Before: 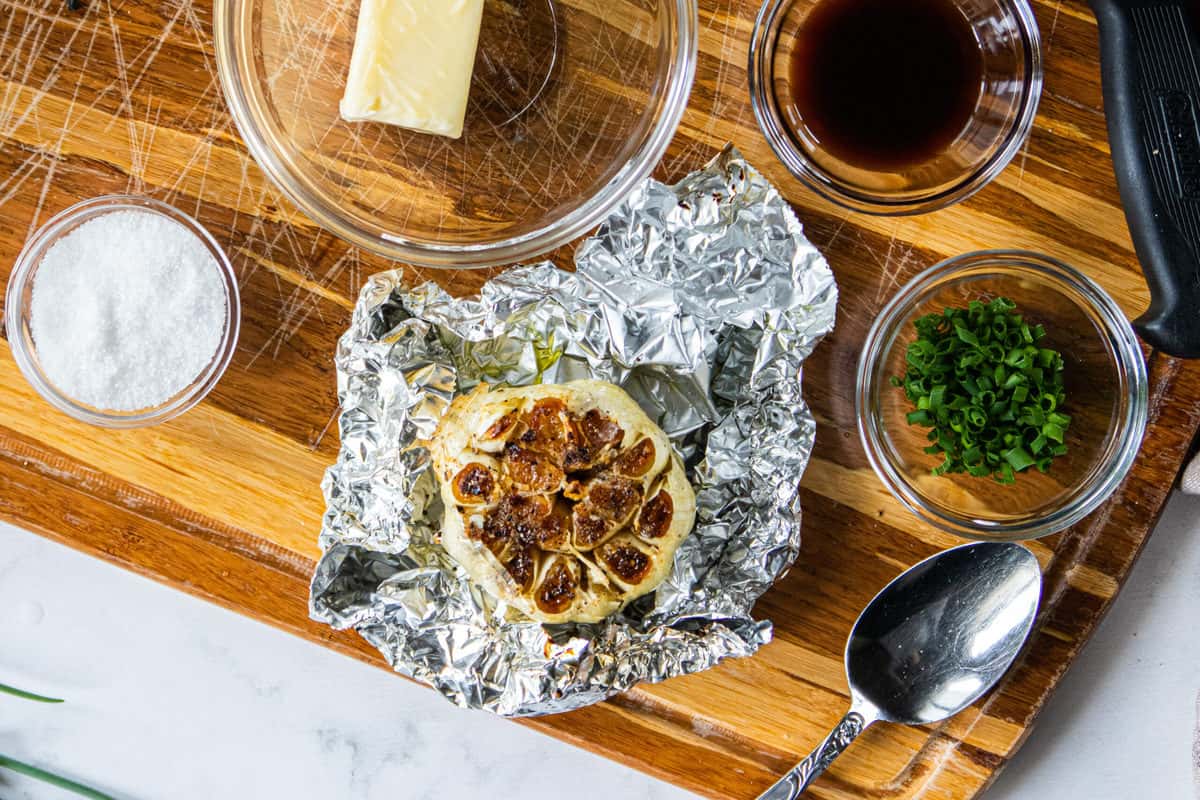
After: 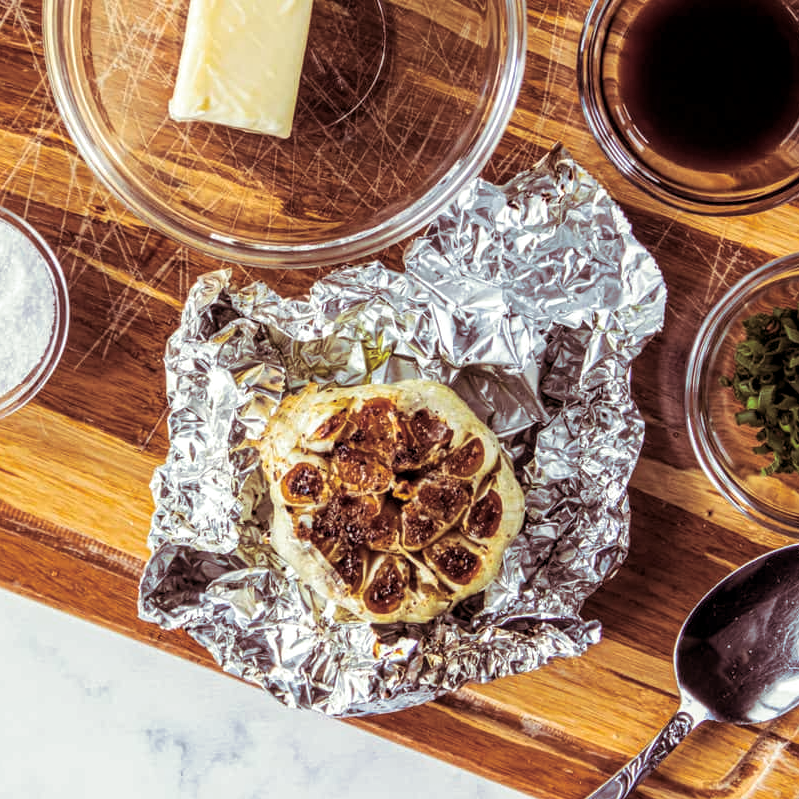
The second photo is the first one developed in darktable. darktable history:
split-toning: shadows › hue 360°
crop and rotate: left 14.292%, right 19.041%
local contrast: on, module defaults
